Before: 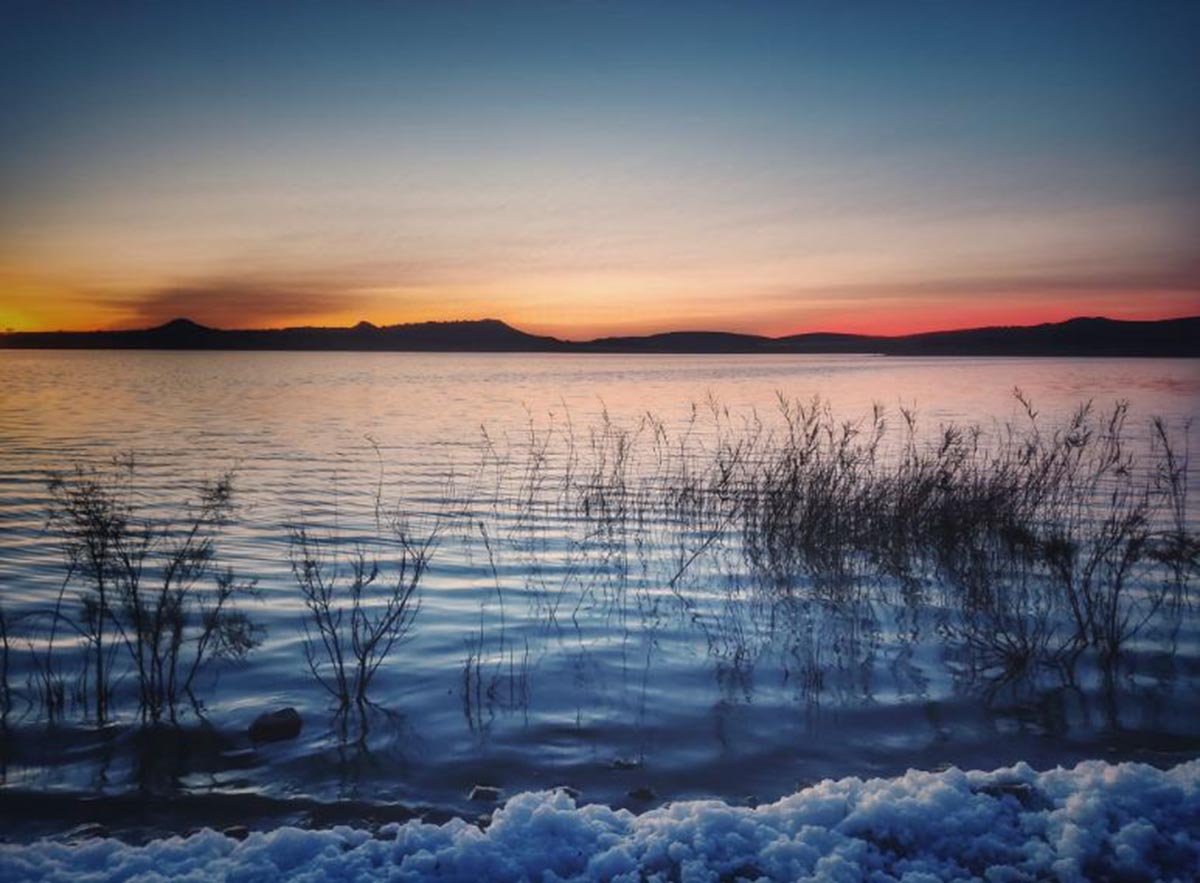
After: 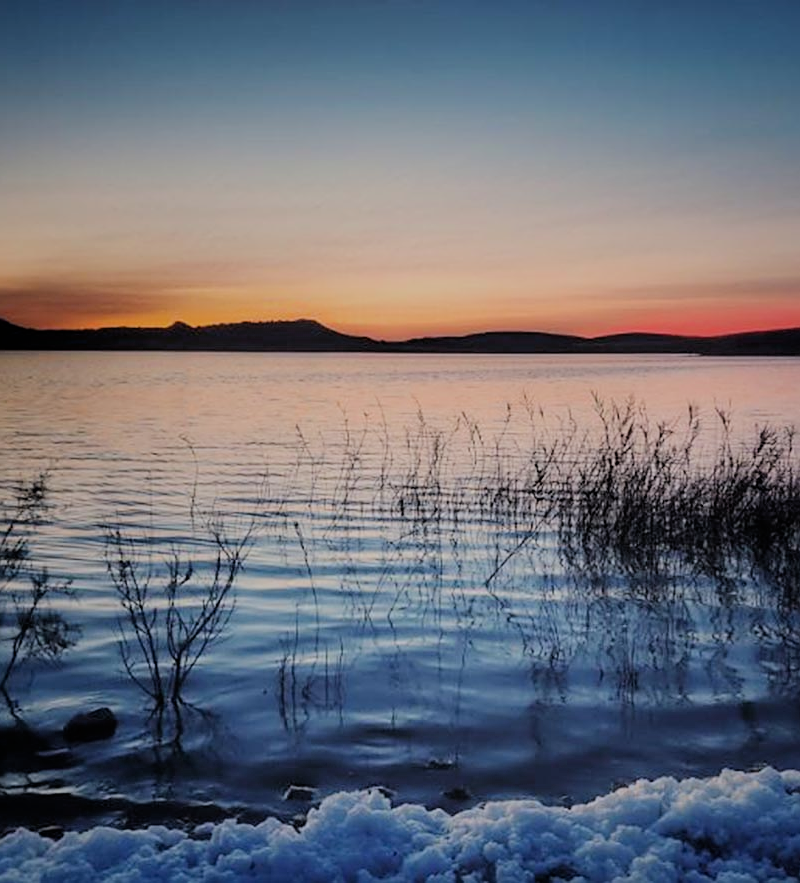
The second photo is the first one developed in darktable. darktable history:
filmic rgb: black relative exposure -6.15 EV, white relative exposure 6.96 EV, hardness 2.23, color science v6 (2022)
crop and rotate: left 15.446%, right 17.836%
sharpen: on, module defaults
